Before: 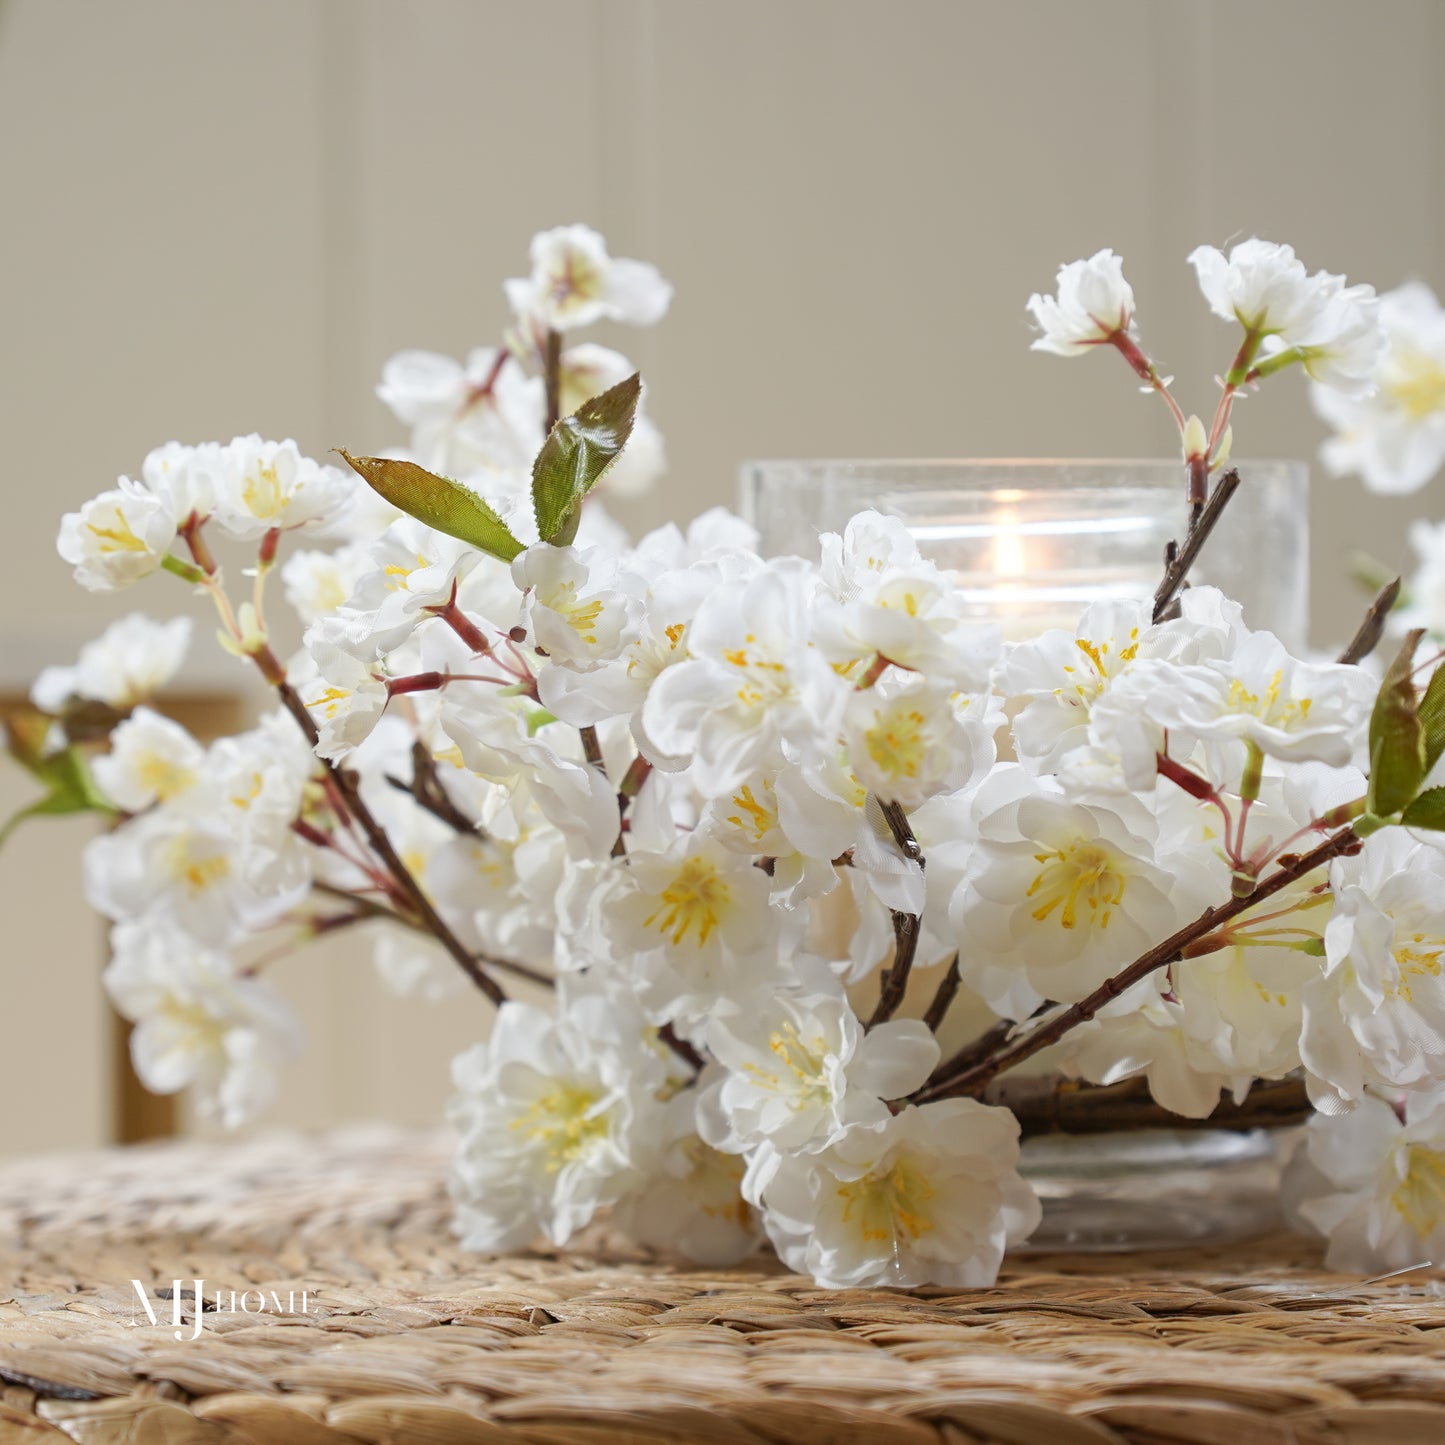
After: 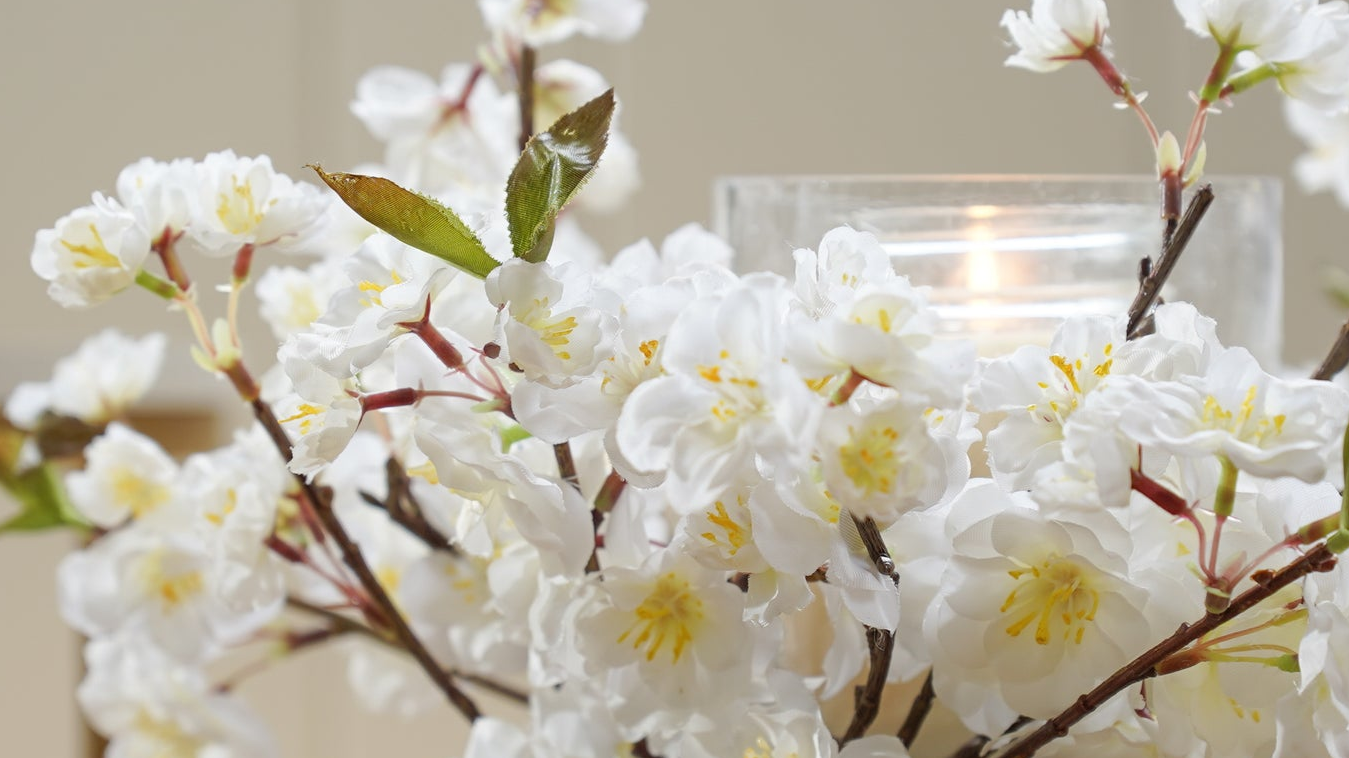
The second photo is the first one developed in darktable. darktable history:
crop: left 1.828%, top 19.703%, right 4.795%, bottom 27.815%
